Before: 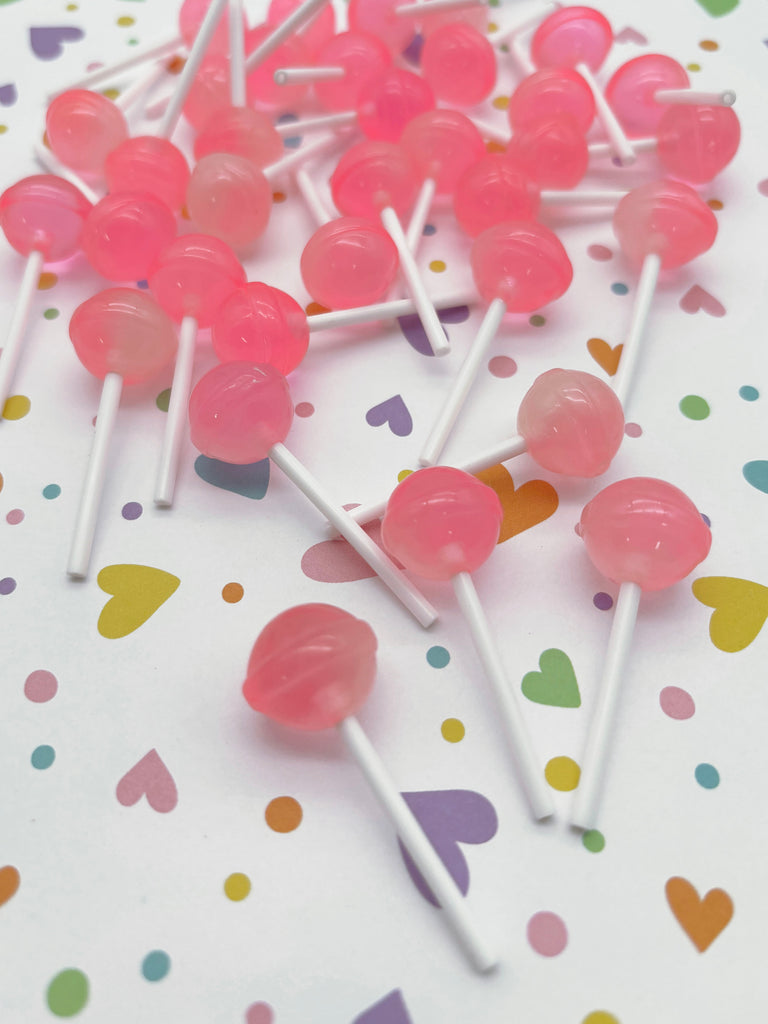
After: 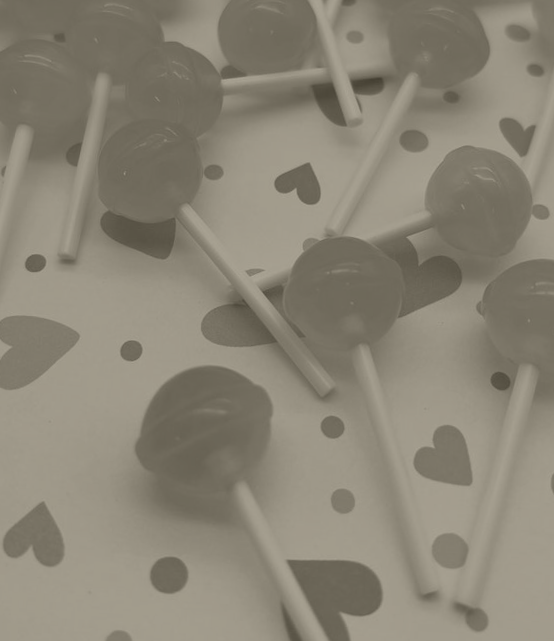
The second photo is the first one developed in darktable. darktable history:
white balance: red 0.98, blue 1.034
crop and rotate: angle -3.37°, left 9.79%, top 20.73%, right 12.42%, bottom 11.82%
colorize: hue 41.44°, saturation 22%, source mix 60%, lightness 10.61%
